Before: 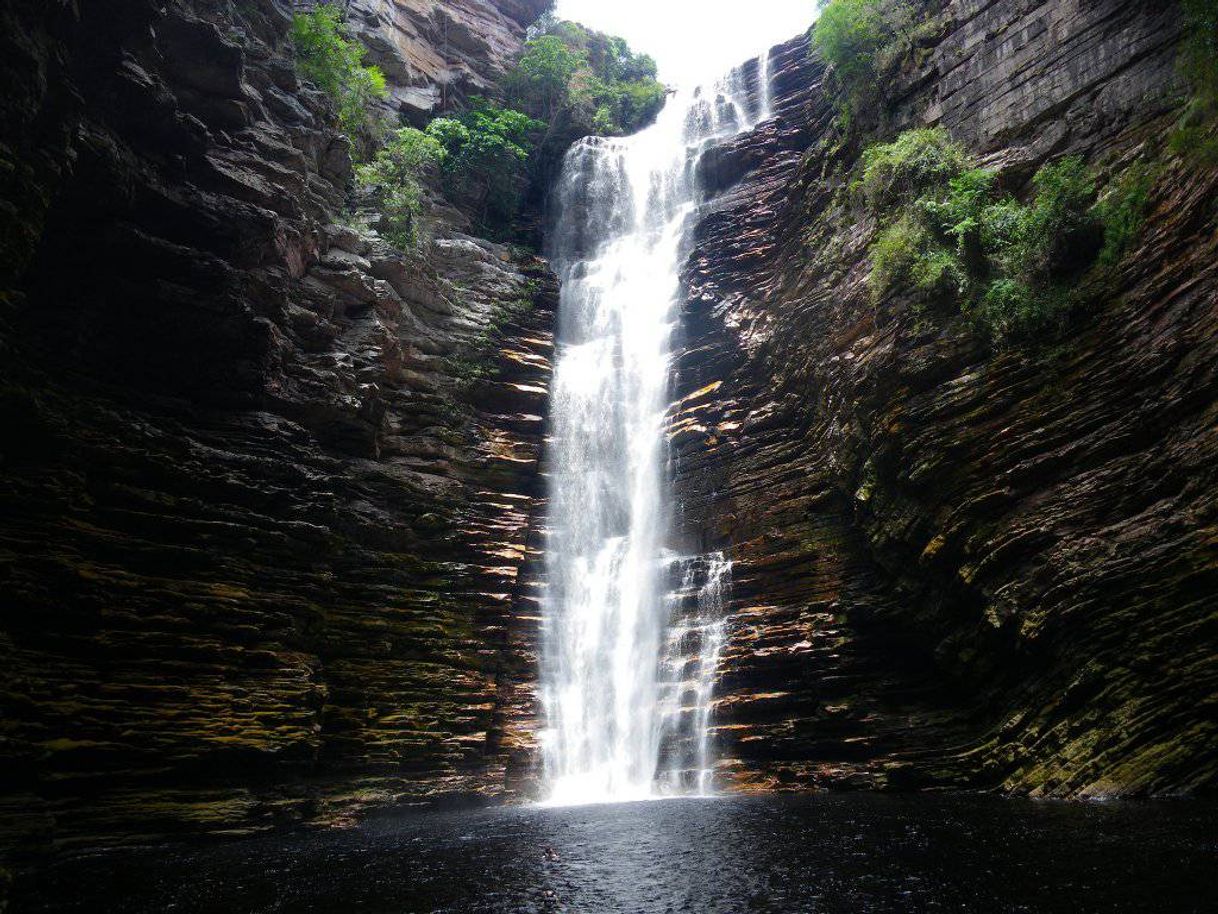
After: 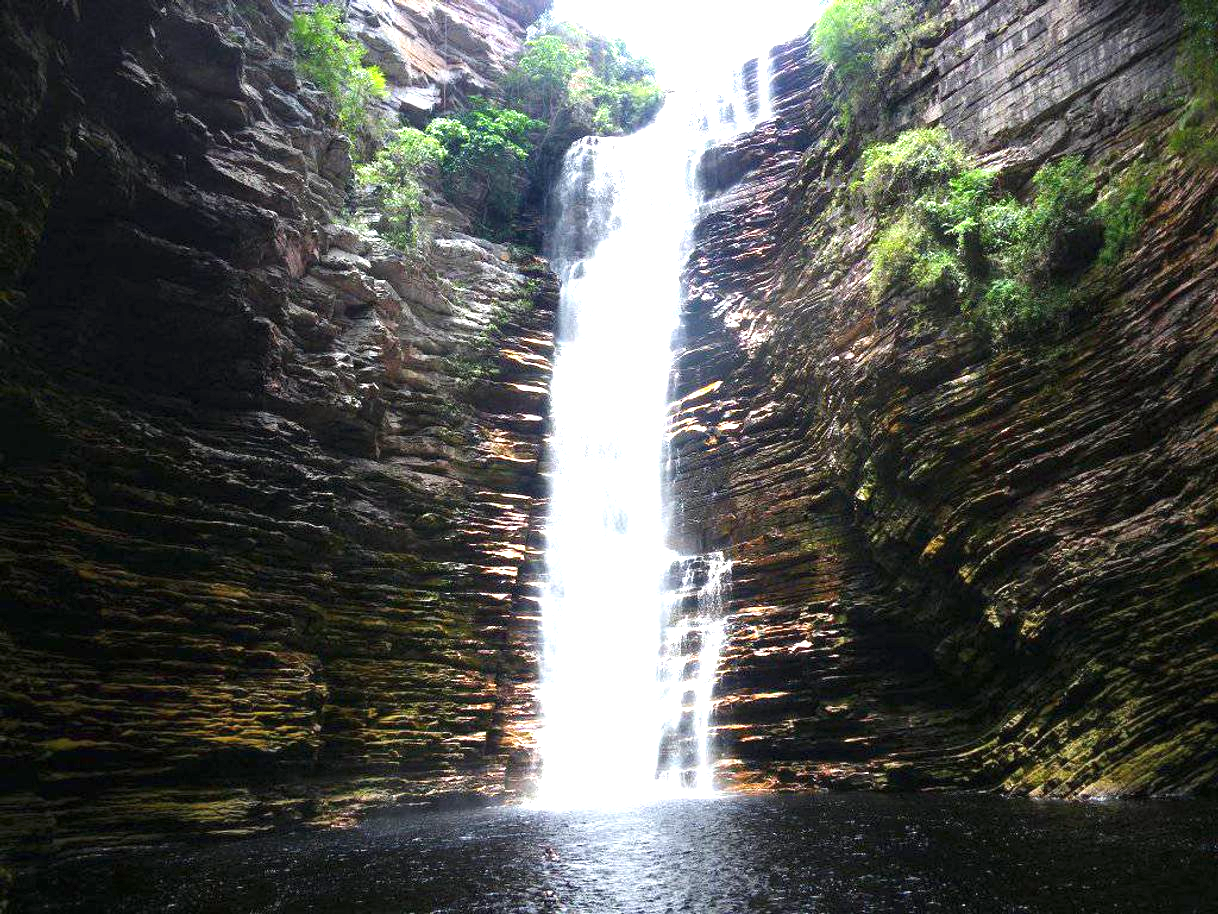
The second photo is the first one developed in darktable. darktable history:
exposure: black level correction 0, exposure 1.456 EV, compensate exposure bias true, compensate highlight preservation false
